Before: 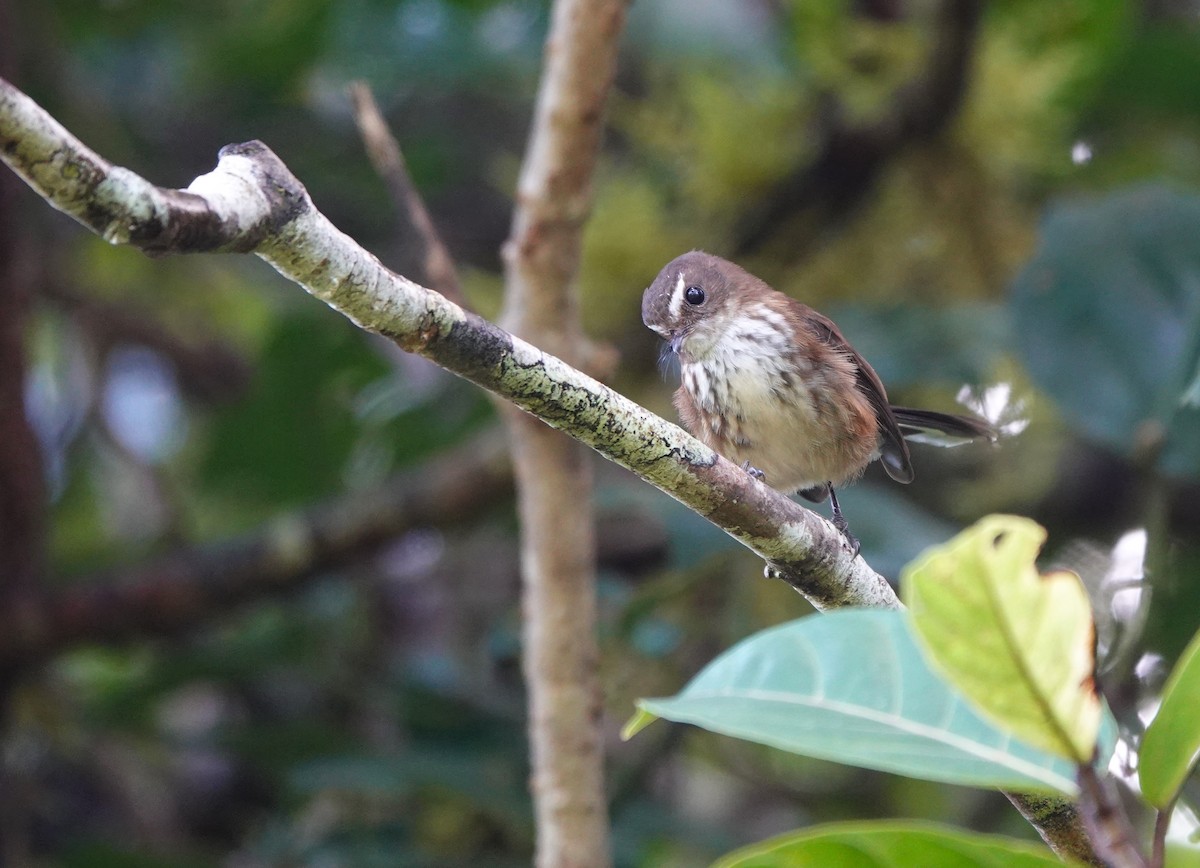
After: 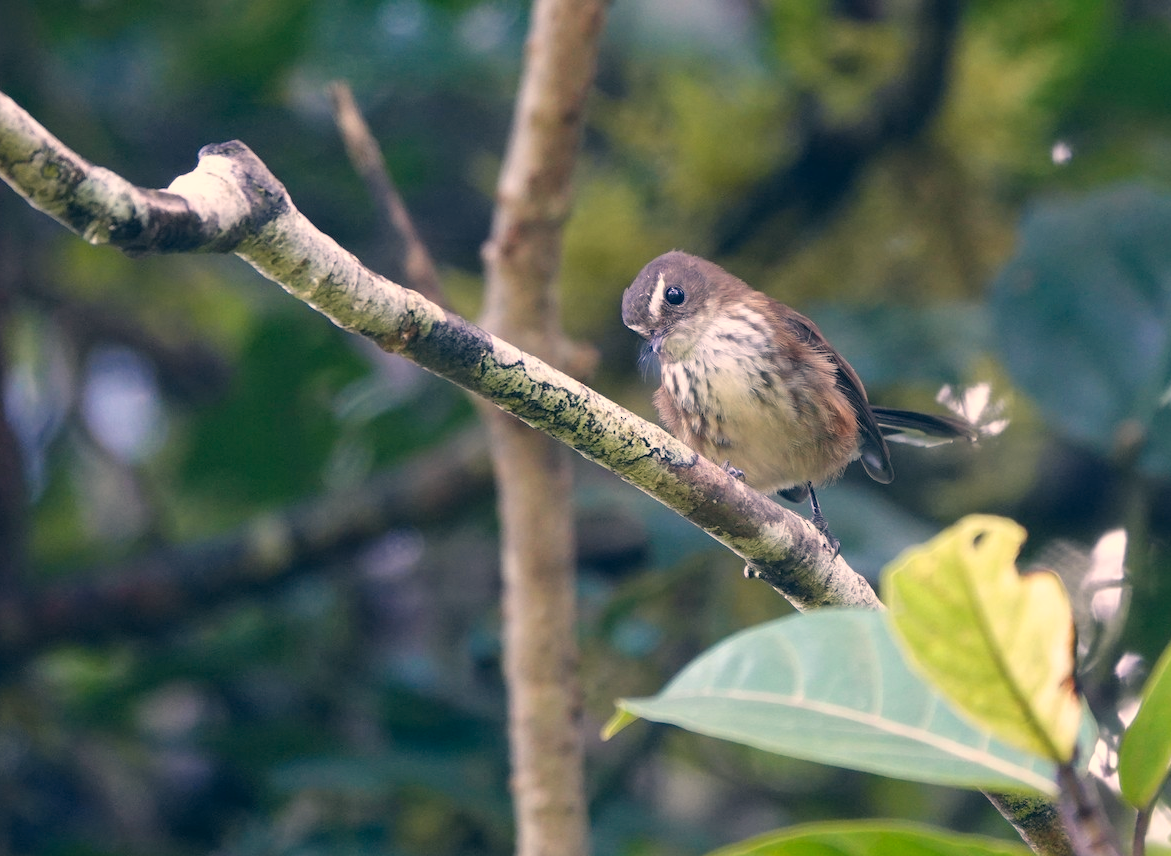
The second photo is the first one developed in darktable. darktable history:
crop and rotate: left 1.678%, right 0.727%, bottom 1.364%
color correction: highlights a* 10.28, highlights b* 14.85, shadows a* -9.55, shadows b* -15.07
